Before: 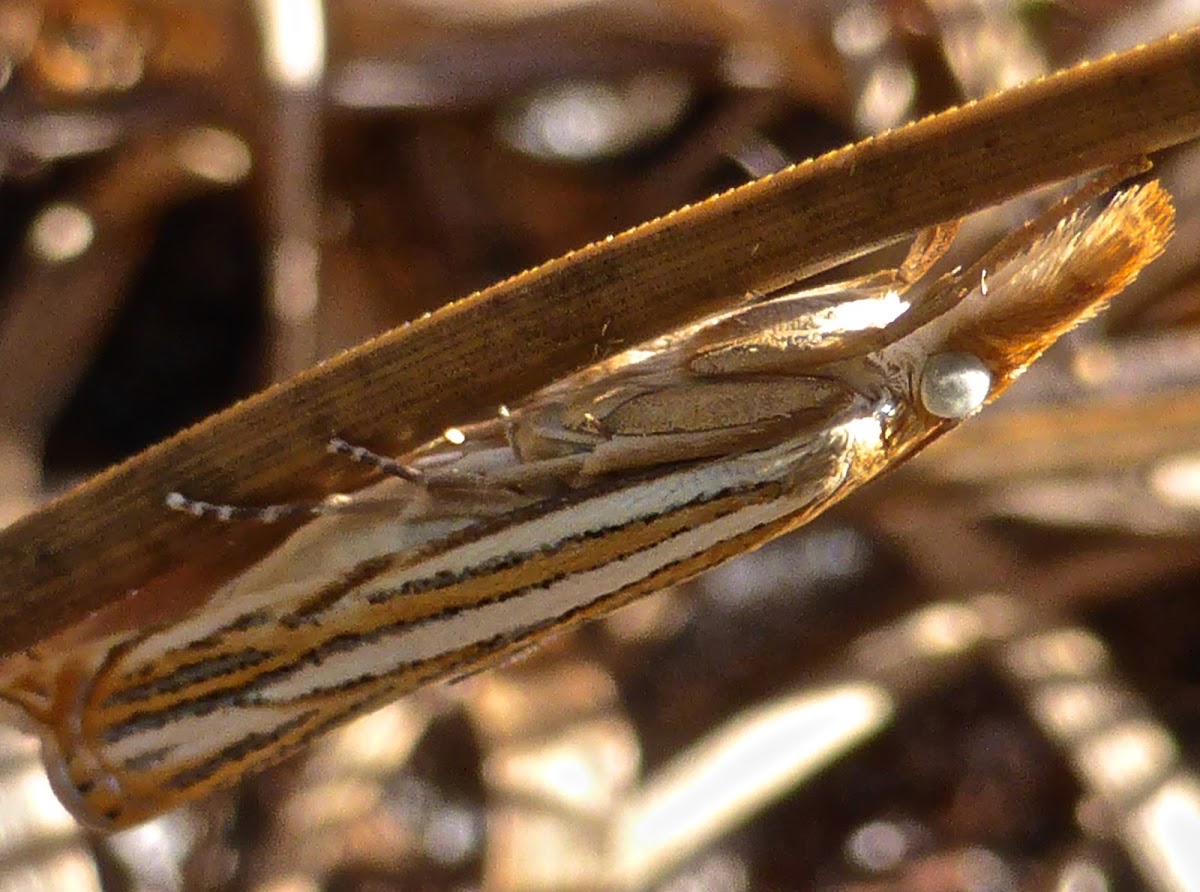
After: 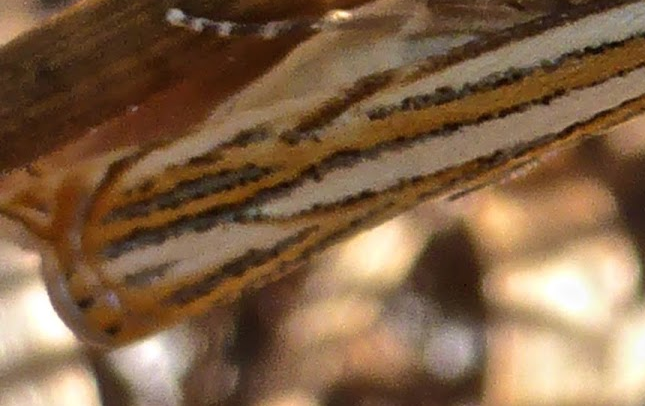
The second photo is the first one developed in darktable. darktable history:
crop and rotate: top 54.318%, right 46.232%, bottom 0.143%
